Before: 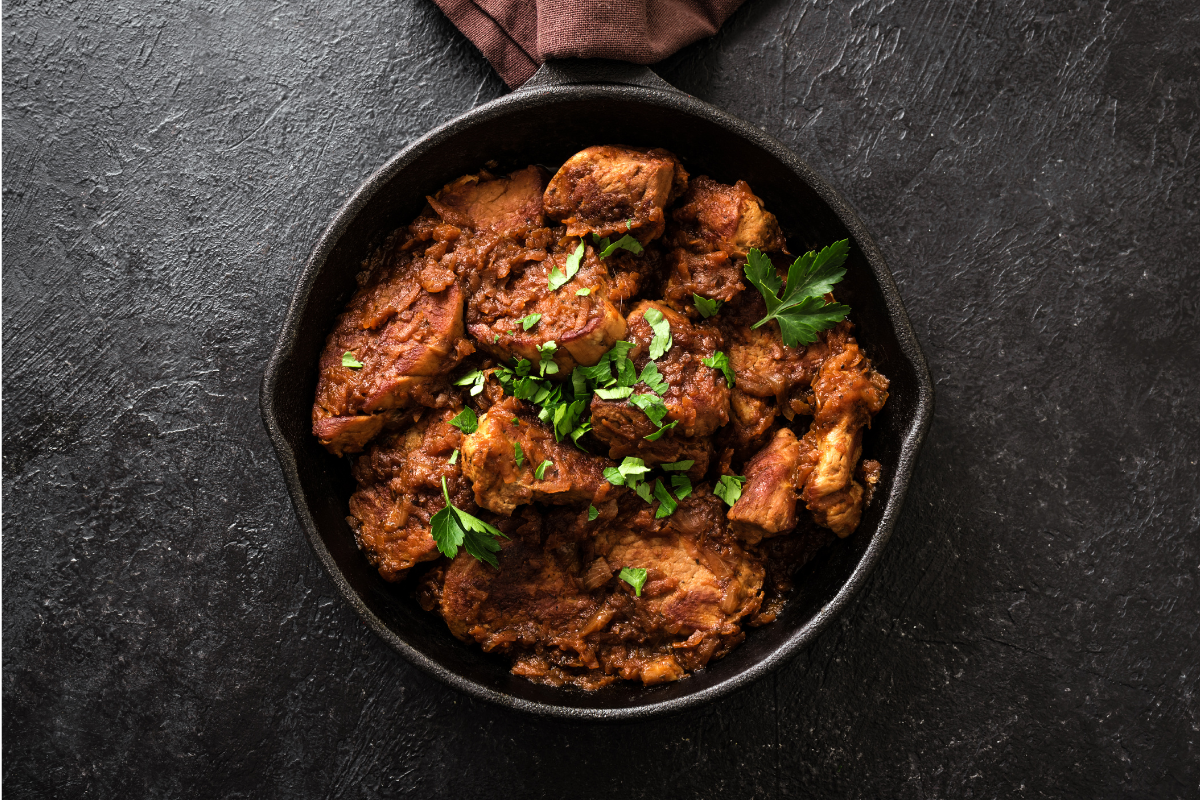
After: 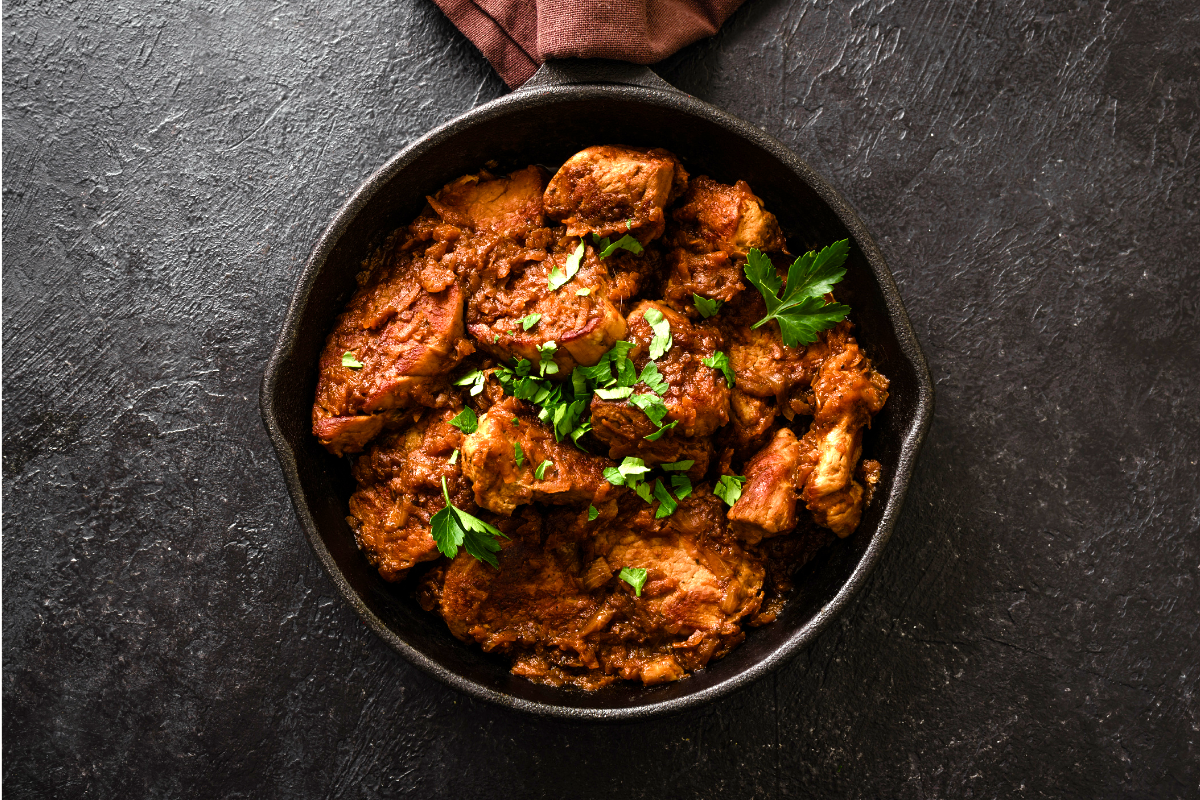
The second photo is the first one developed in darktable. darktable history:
white balance: red 1.009, blue 0.985
color balance rgb: perceptual saturation grading › global saturation 25%, perceptual saturation grading › highlights -50%, perceptual saturation grading › shadows 30%, perceptual brilliance grading › global brilliance 12%, global vibrance 20%
